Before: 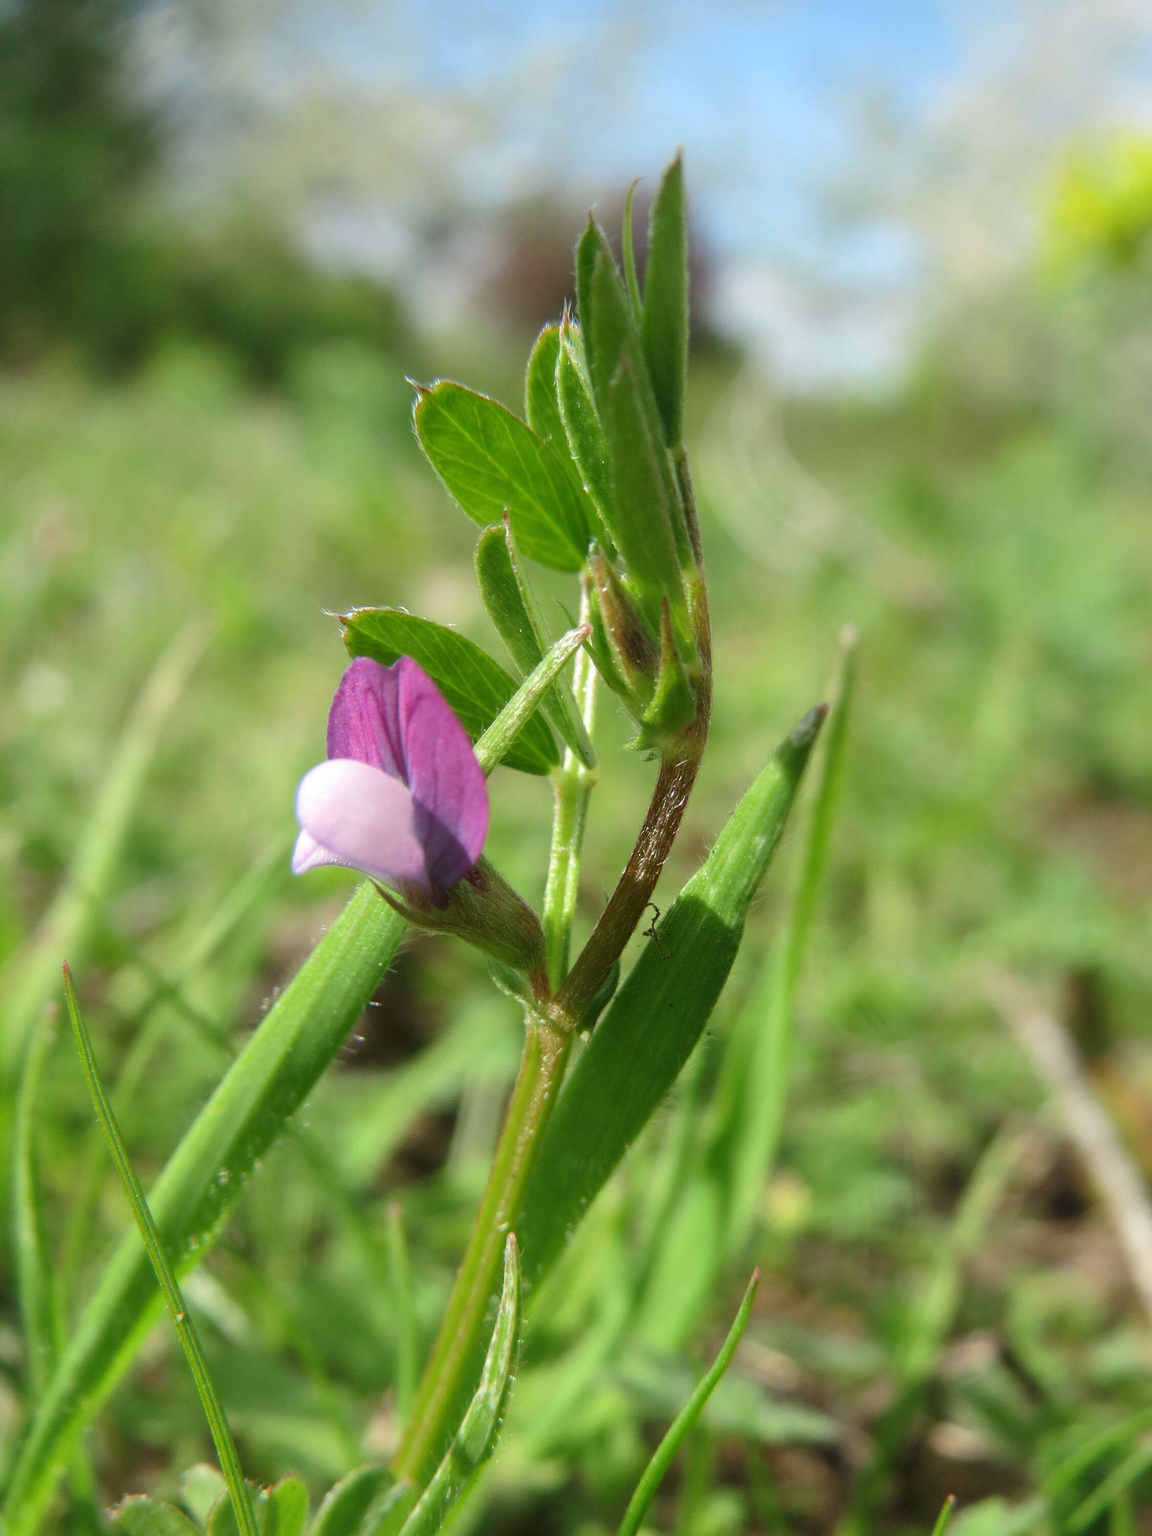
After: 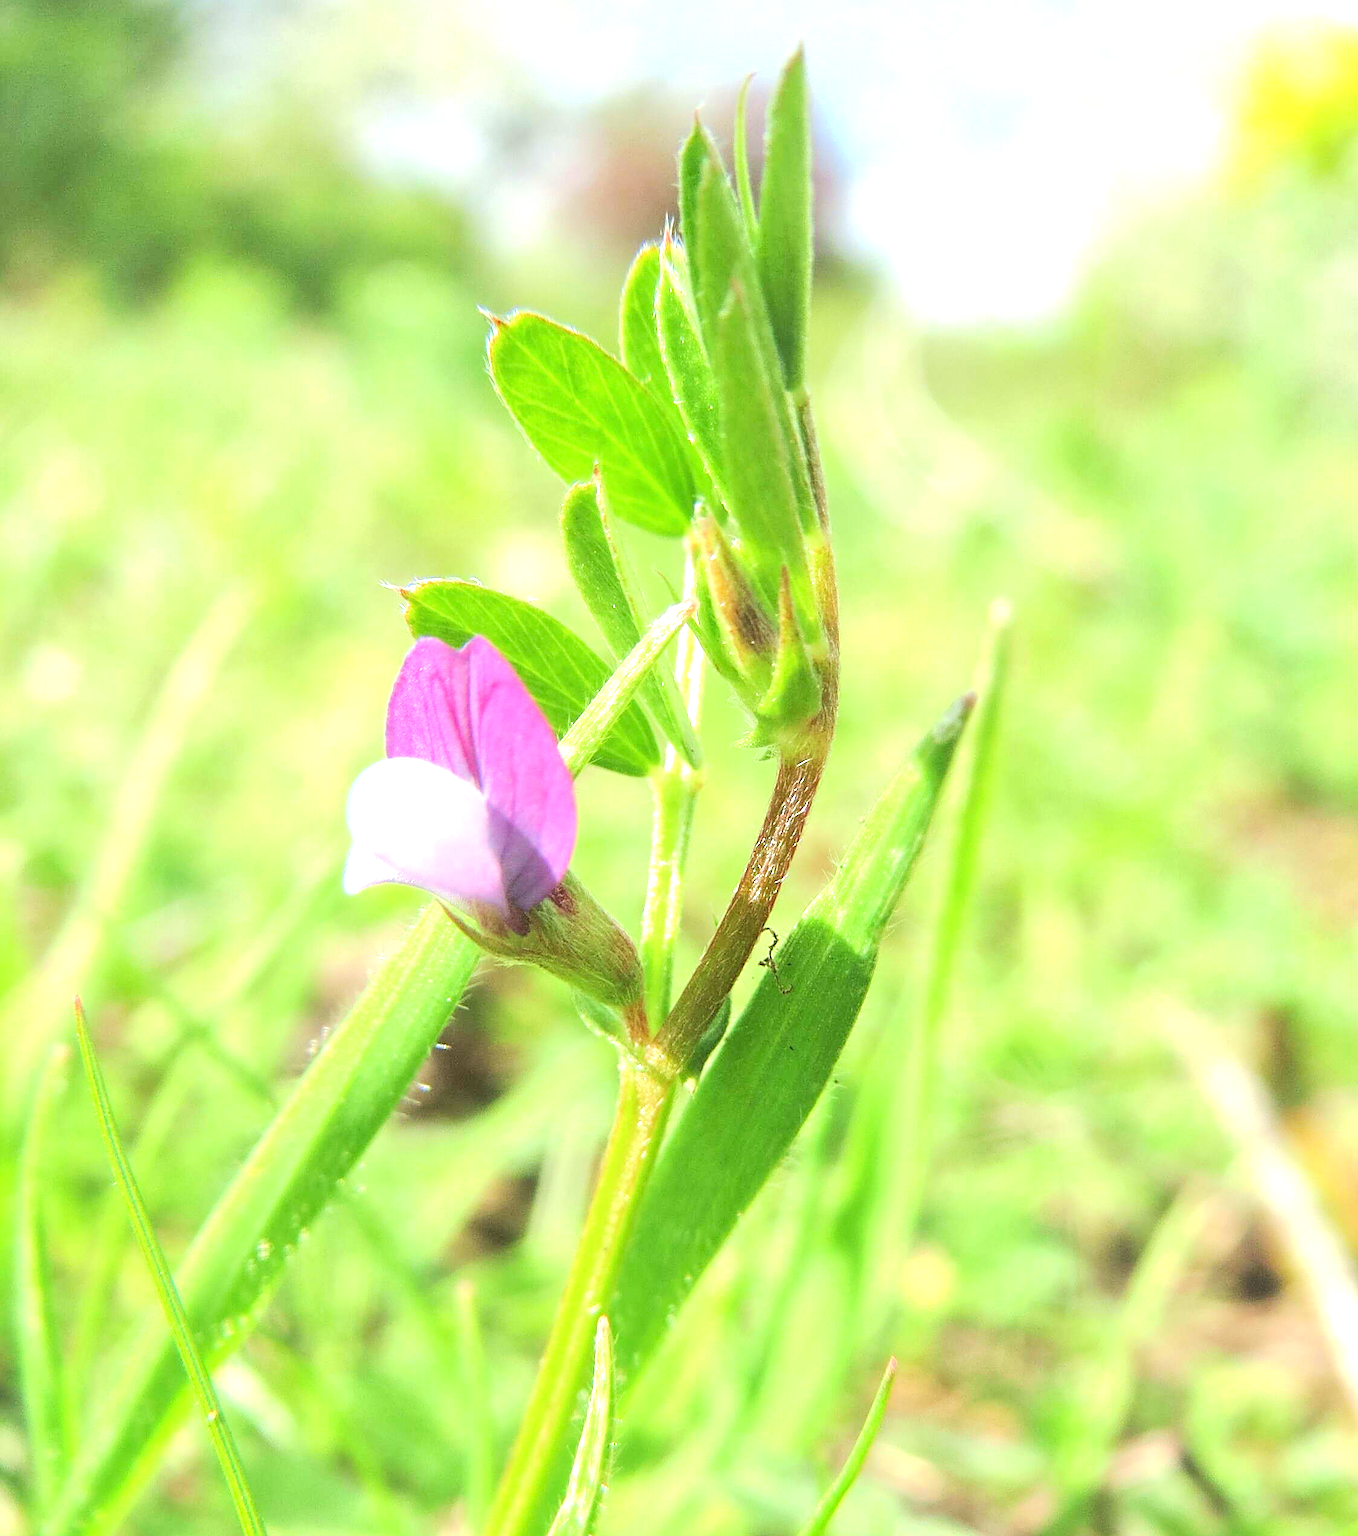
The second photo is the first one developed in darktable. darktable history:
crop: top 7.623%, bottom 7.552%
exposure: black level correction 0, exposure 1.098 EV, compensate highlight preservation false
tone equalizer: -7 EV 0.144 EV, -6 EV 0.577 EV, -5 EV 1.15 EV, -4 EV 1.3 EV, -3 EV 1.12 EV, -2 EV 0.6 EV, -1 EV 0.151 EV, edges refinement/feathering 500, mask exposure compensation -1.57 EV, preserve details guided filter
sharpen: on, module defaults
